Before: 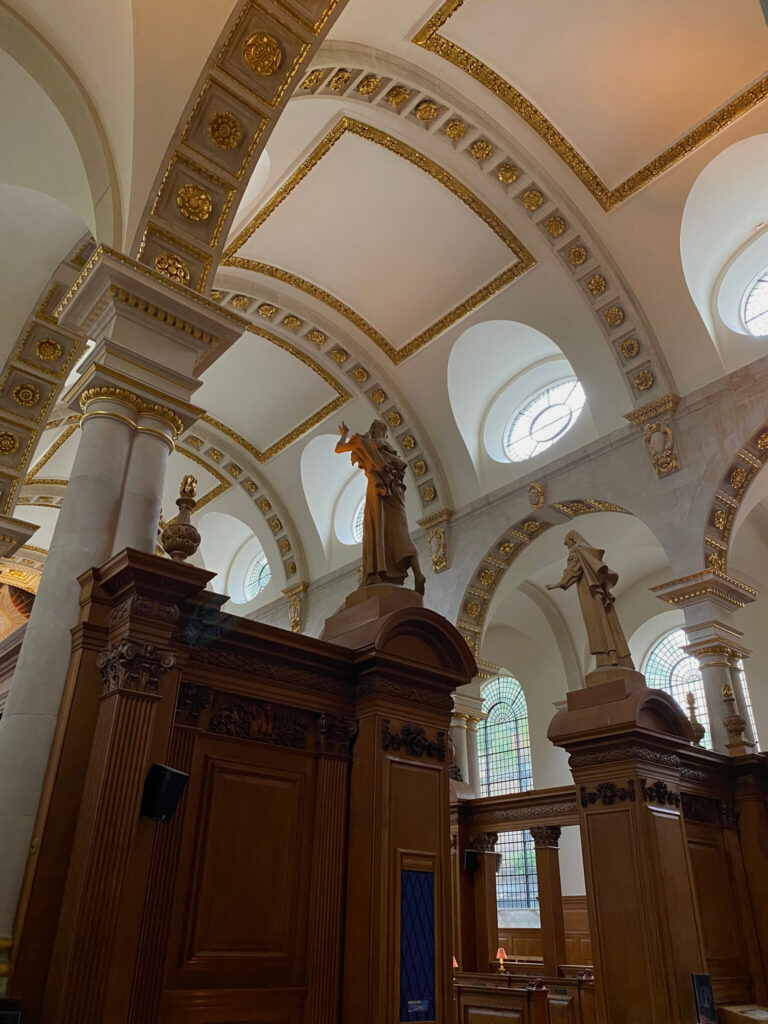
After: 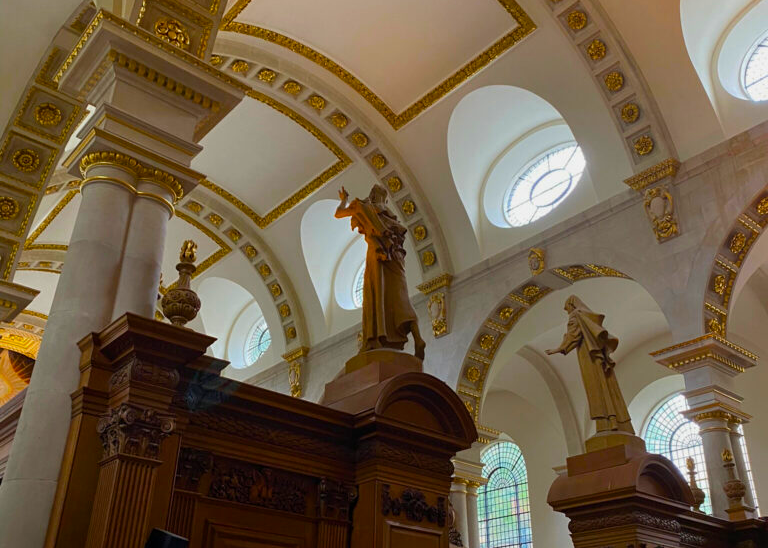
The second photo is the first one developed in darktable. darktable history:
color balance rgb: linear chroma grading › global chroma 15%, perceptual saturation grading › global saturation 30%
crop and rotate: top 23.043%, bottom 23.437%
